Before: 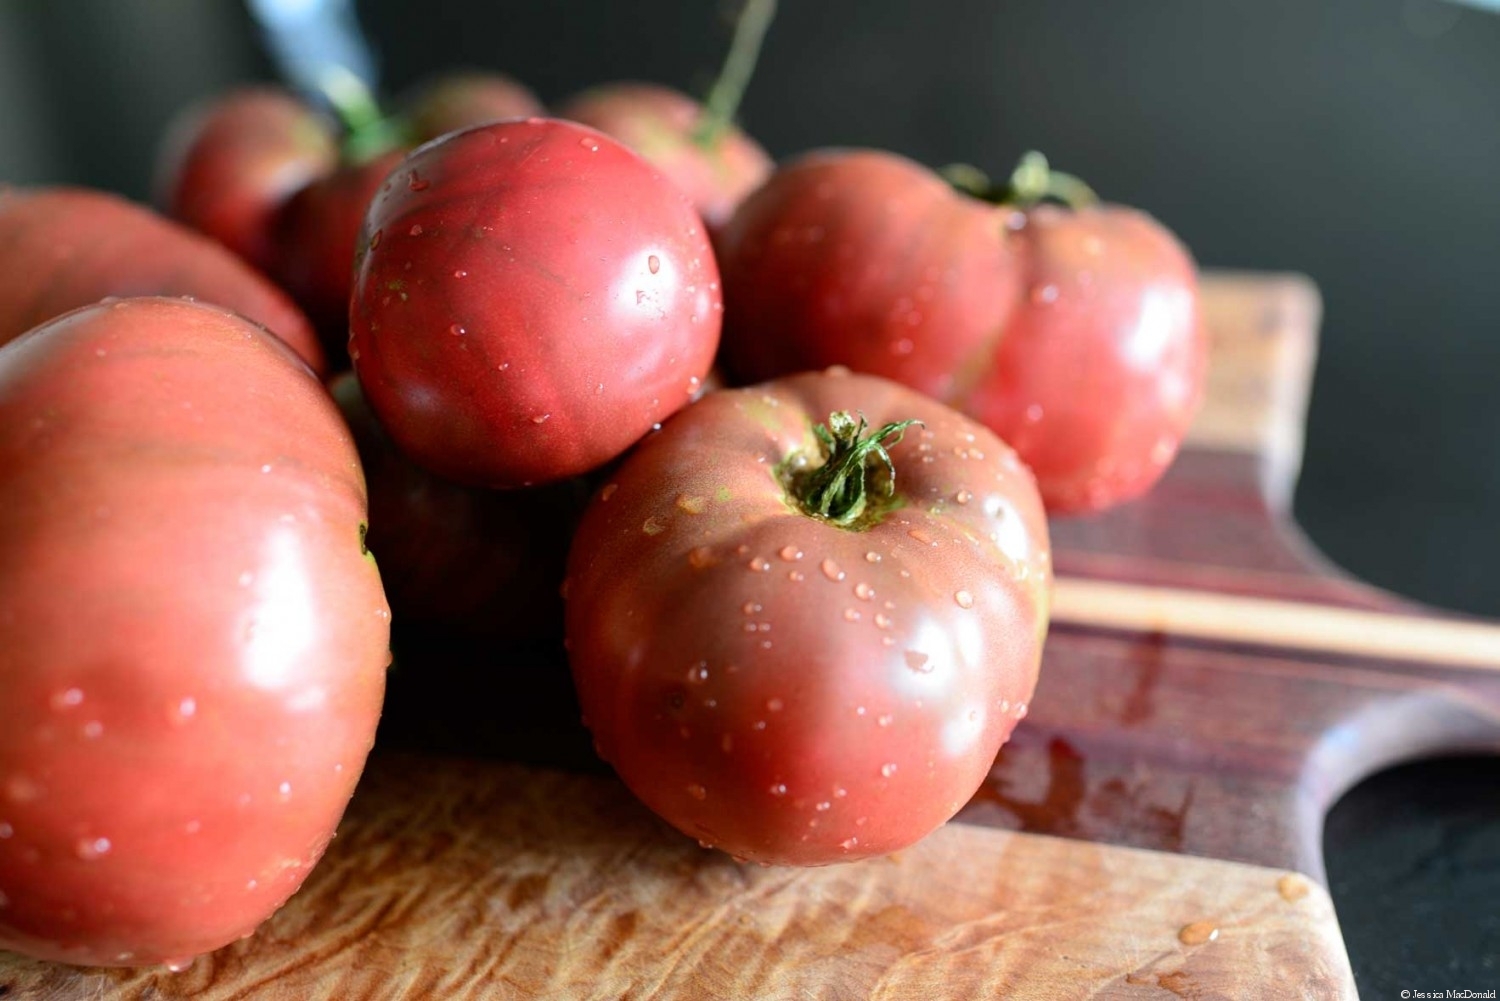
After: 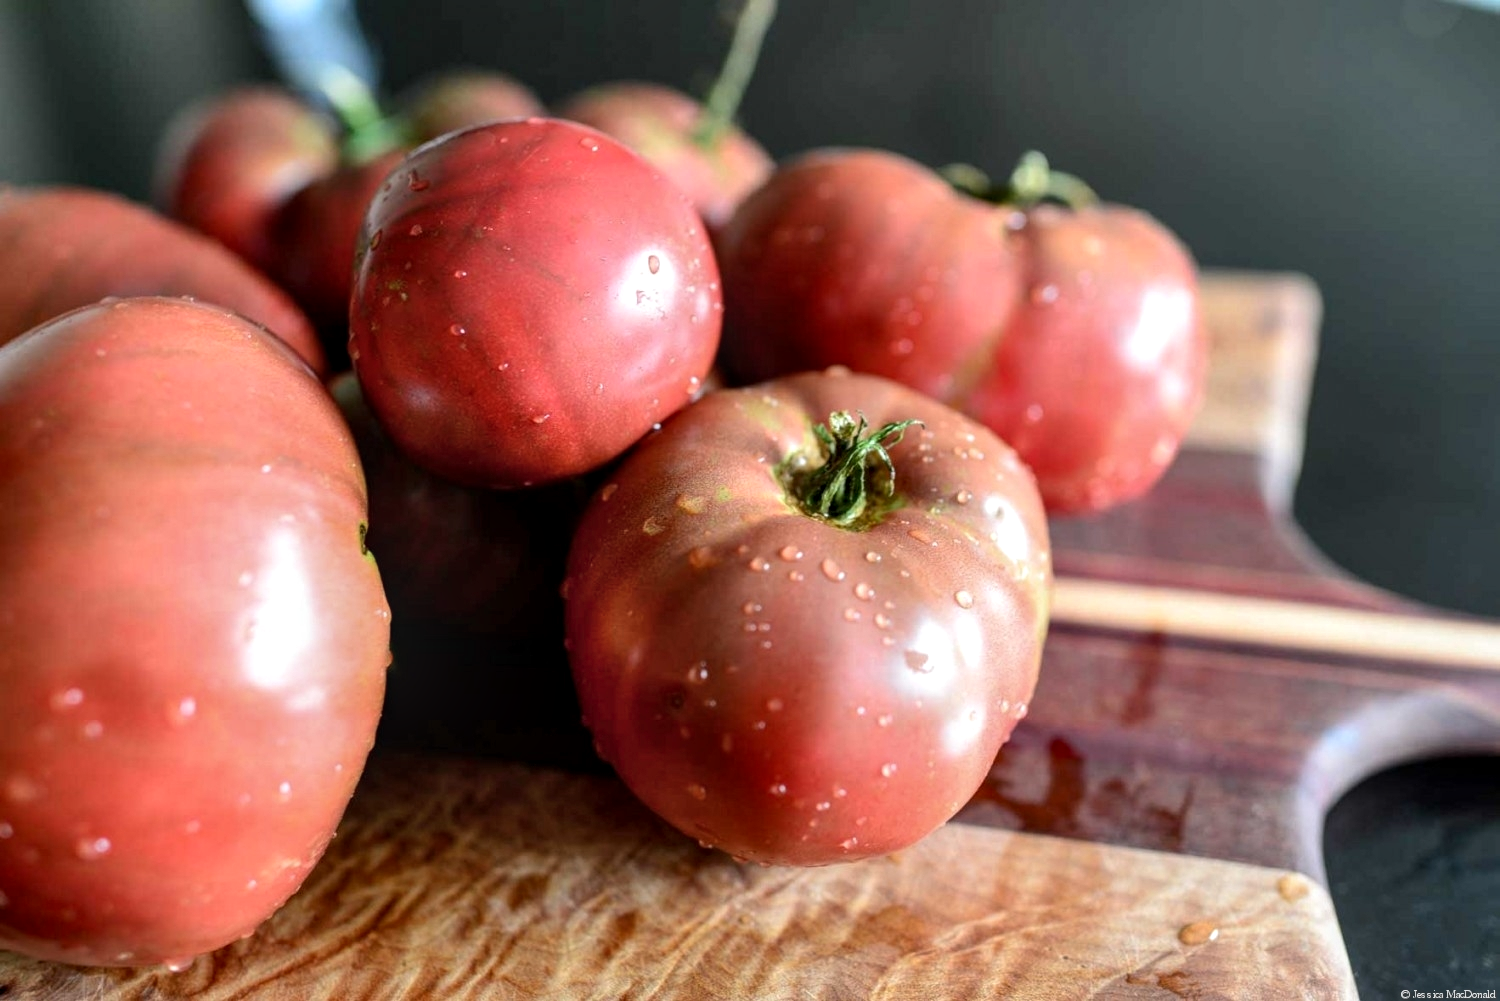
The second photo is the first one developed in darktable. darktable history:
local contrast: detail 130%
shadows and highlights: low approximation 0.01, soften with gaussian
